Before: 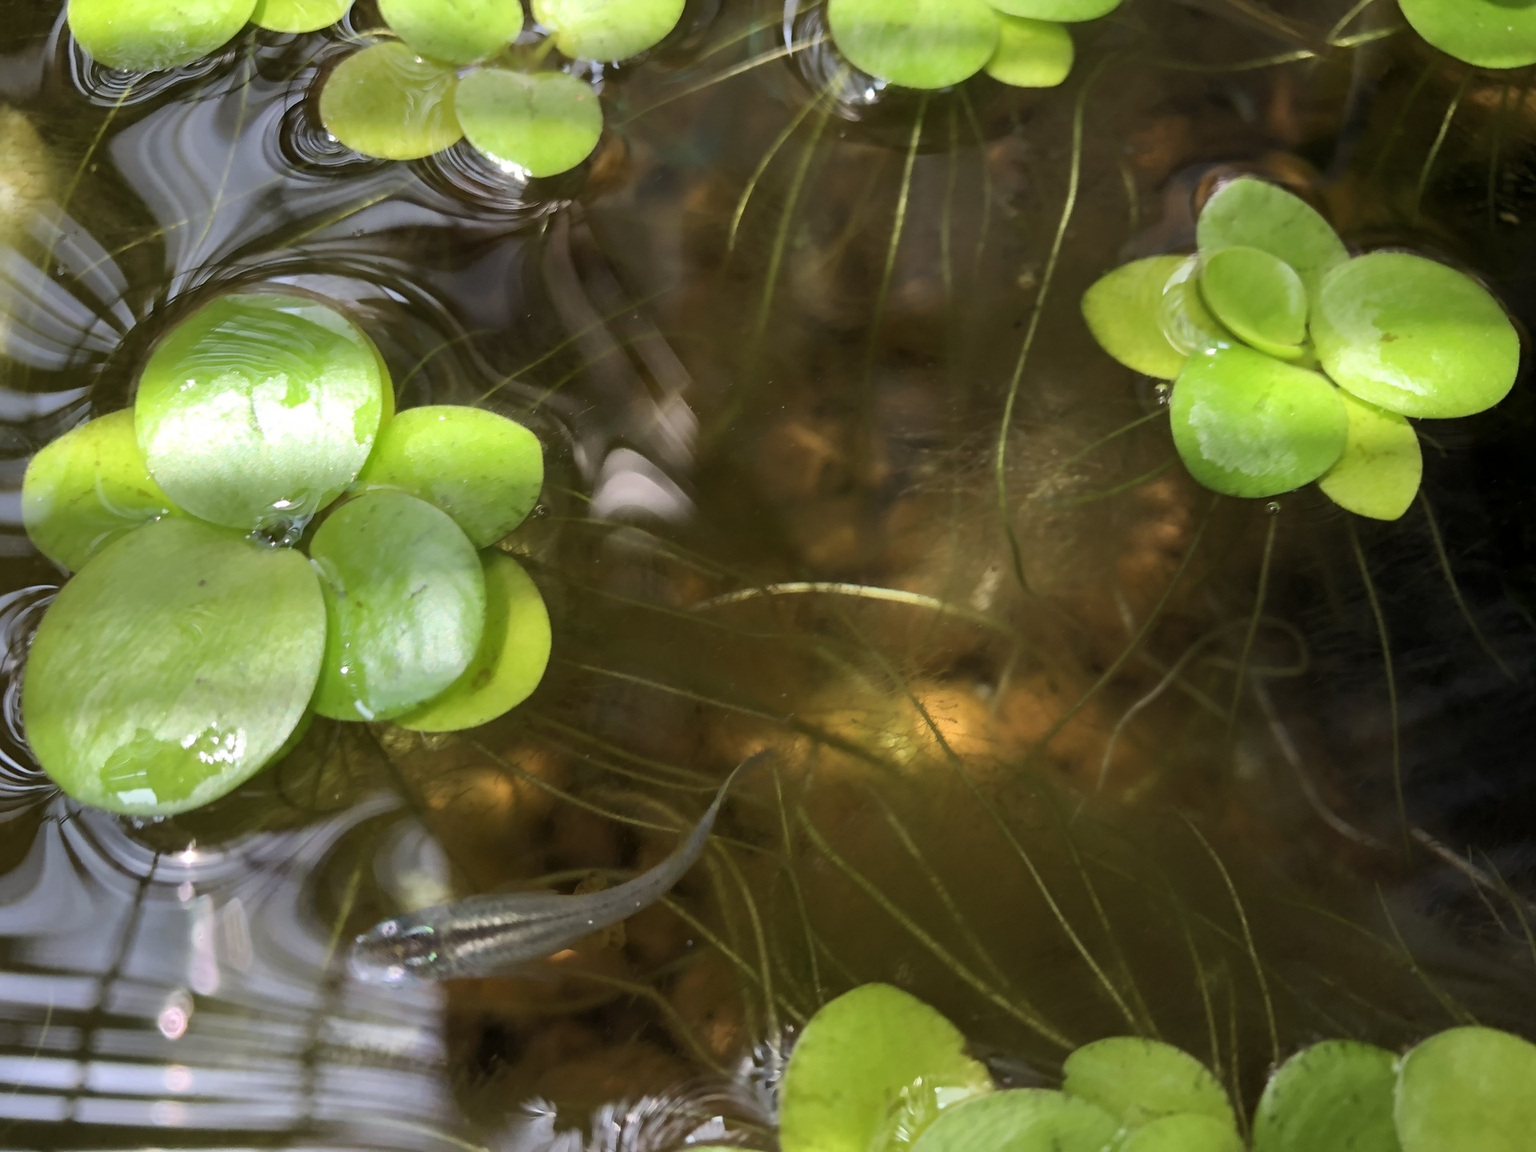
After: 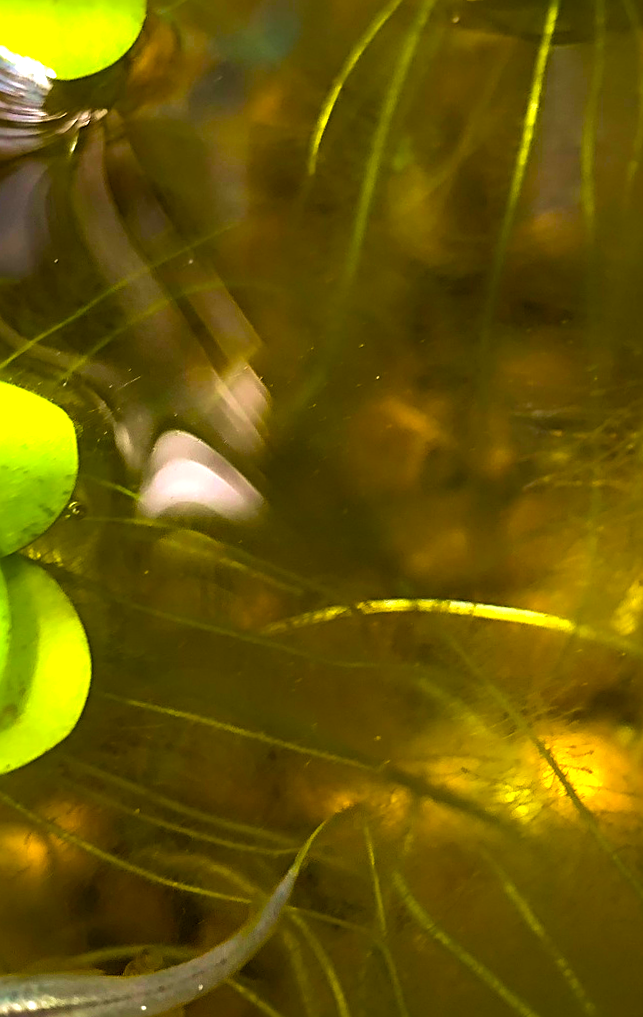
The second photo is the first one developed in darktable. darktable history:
sharpen: radius 2.543, amount 0.636
color balance rgb: linear chroma grading › global chroma 25%, perceptual saturation grading › global saturation 40%, perceptual brilliance grading › global brilliance 30%, global vibrance 40%
velvia: strength 40%
rotate and perspective: rotation 0.074°, lens shift (vertical) 0.096, lens shift (horizontal) -0.041, crop left 0.043, crop right 0.952, crop top 0.024, crop bottom 0.979
crop and rotate: left 29.476%, top 10.214%, right 35.32%, bottom 17.333%
